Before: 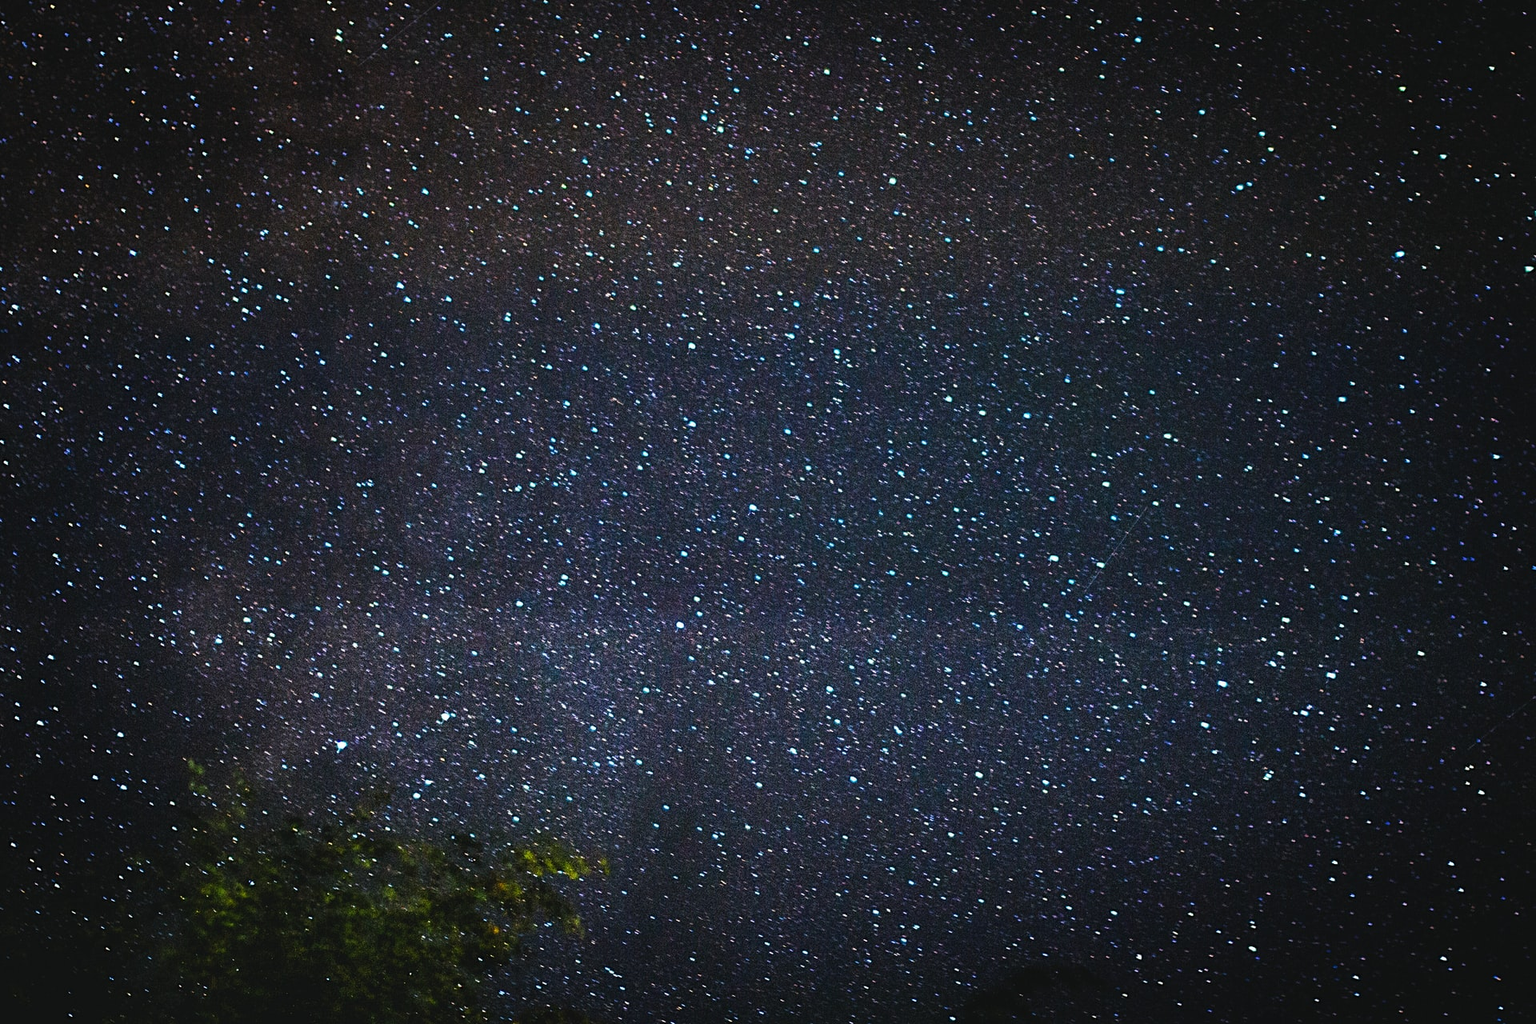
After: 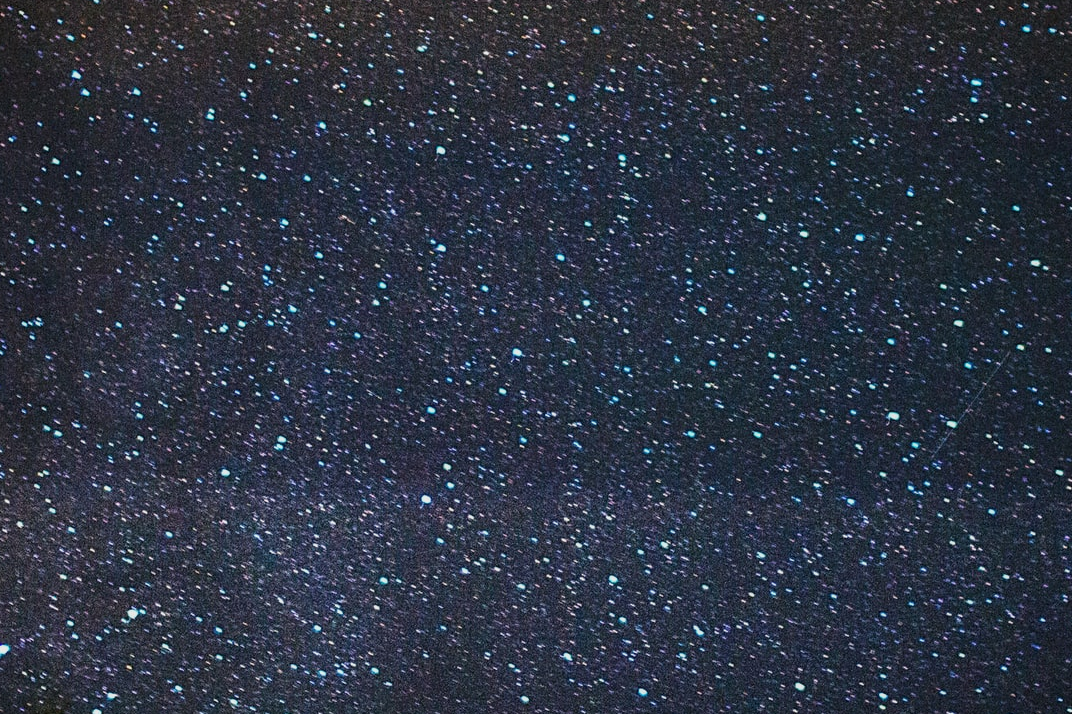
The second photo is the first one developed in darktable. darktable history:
local contrast: detail 110%
tone equalizer: on, module defaults
crop and rotate: left 22.13%, top 22.054%, right 22.026%, bottom 22.102%
